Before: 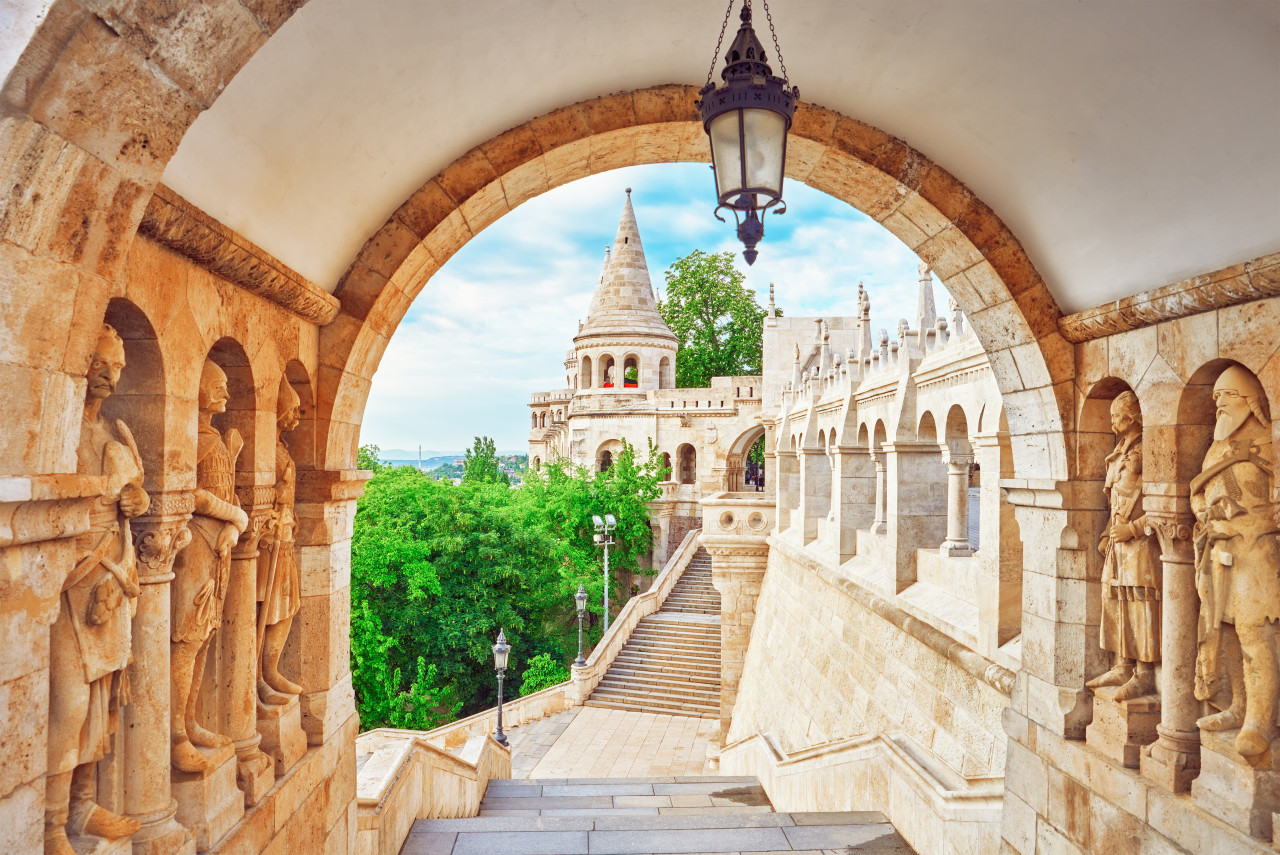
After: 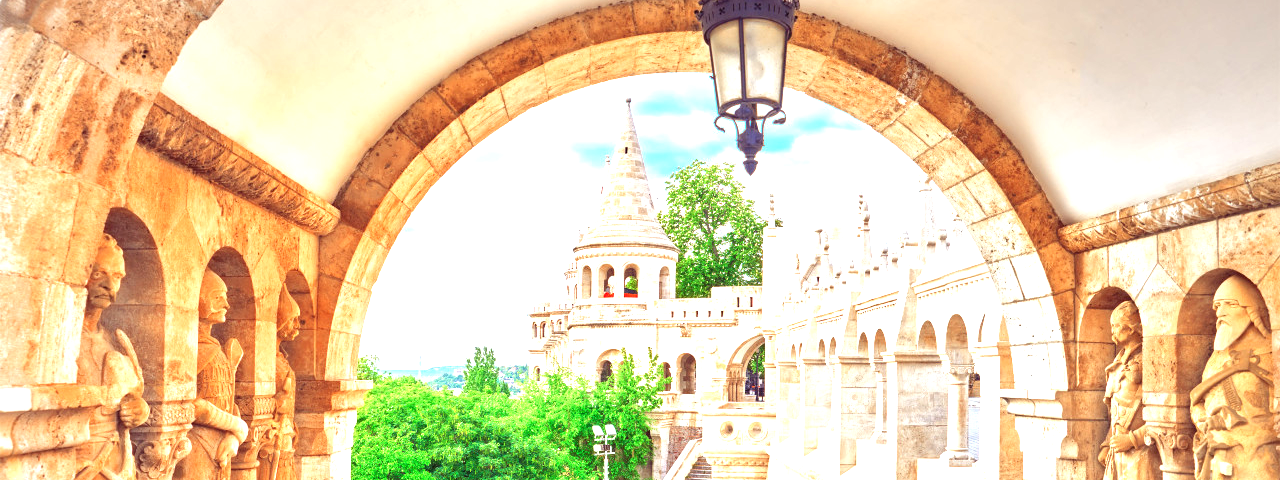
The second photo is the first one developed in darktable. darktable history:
crop and rotate: top 10.558%, bottom 33.25%
exposure: black level correction 0, exposure 1.098 EV, compensate highlight preservation false
